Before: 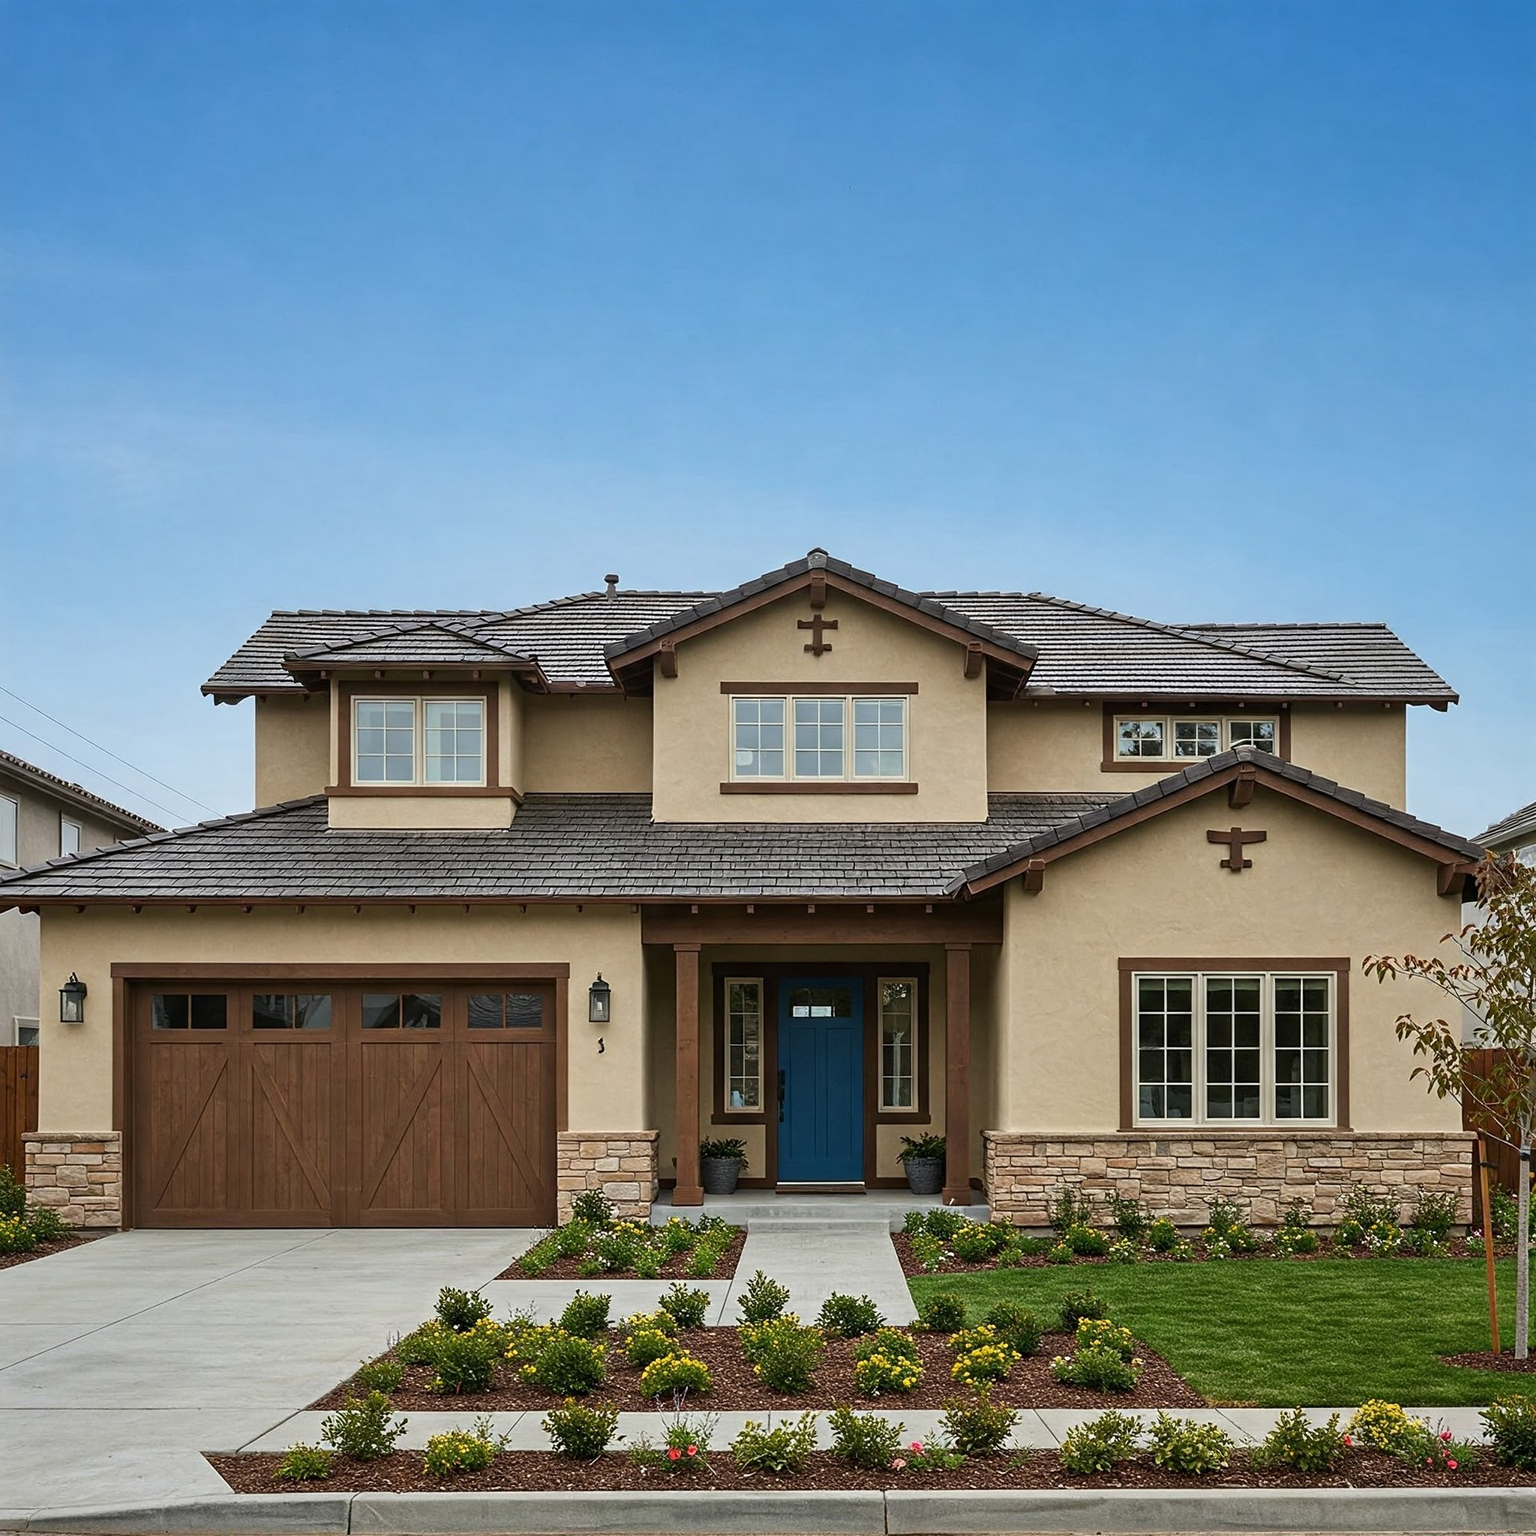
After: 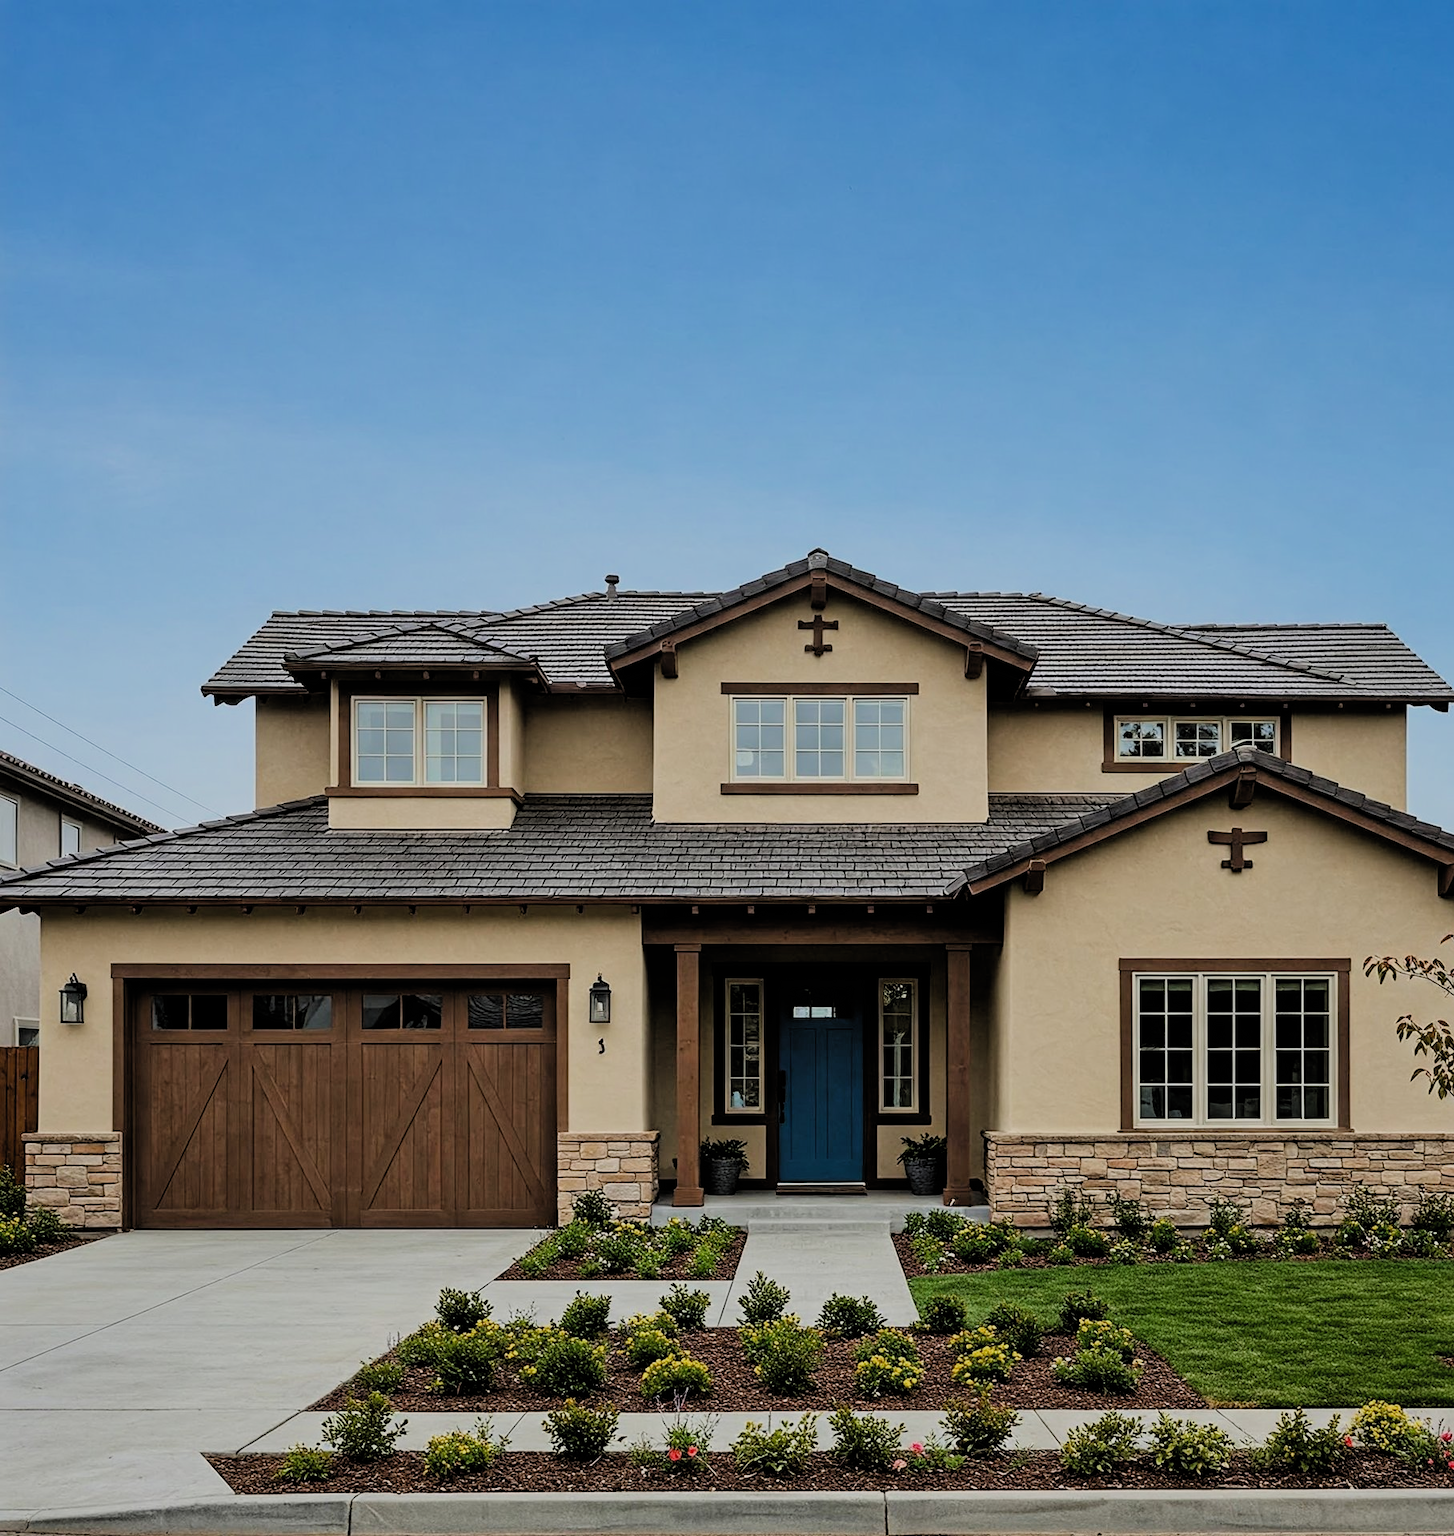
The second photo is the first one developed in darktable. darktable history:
crop and rotate: left 0%, right 5.318%
filmic rgb: black relative exposure -4.57 EV, white relative exposure 4.81 EV, threshold 2.95 EV, hardness 2.34, latitude 36.4%, contrast 1.049, highlights saturation mix 1.62%, shadows ↔ highlights balance 1.3%, color science v4 (2020), enable highlight reconstruction true
